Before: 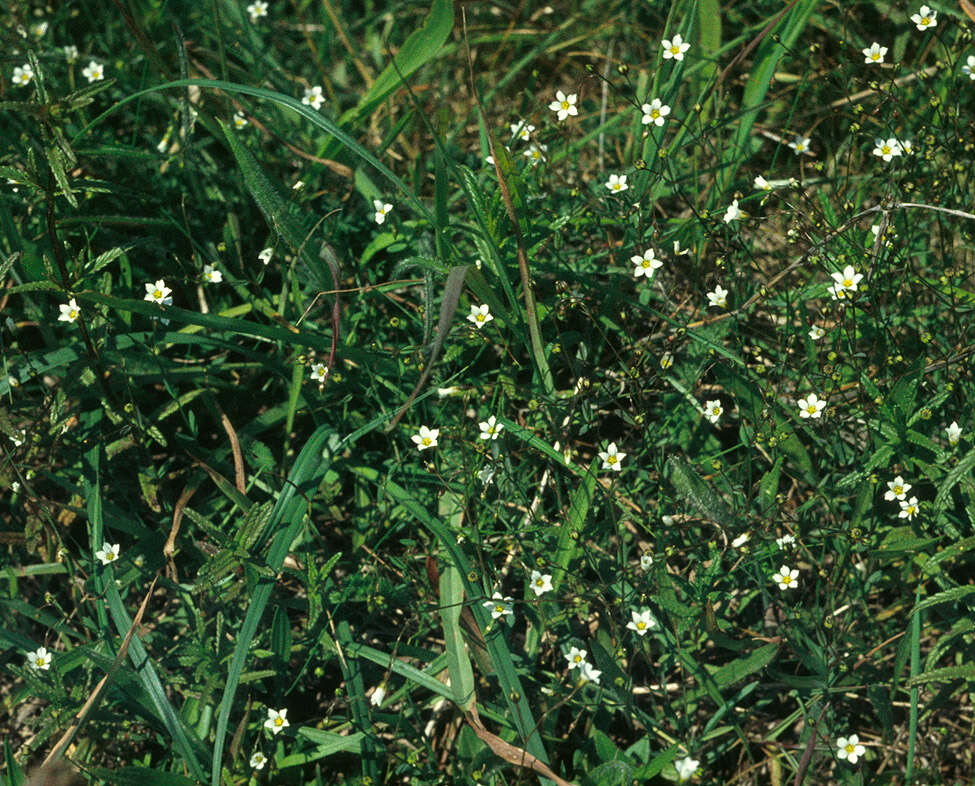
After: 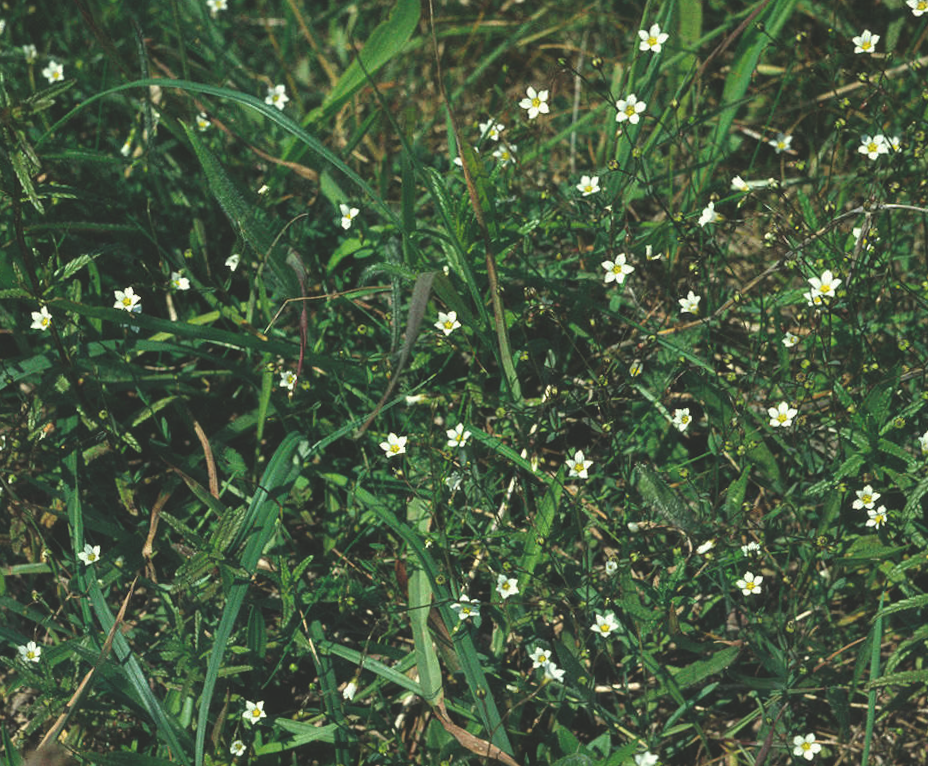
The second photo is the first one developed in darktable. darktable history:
exposure: black level correction -0.023, exposure -0.039 EV, compensate highlight preservation false
rotate and perspective: rotation 0.074°, lens shift (vertical) 0.096, lens shift (horizontal) -0.041, crop left 0.043, crop right 0.952, crop top 0.024, crop bottom 0.979
